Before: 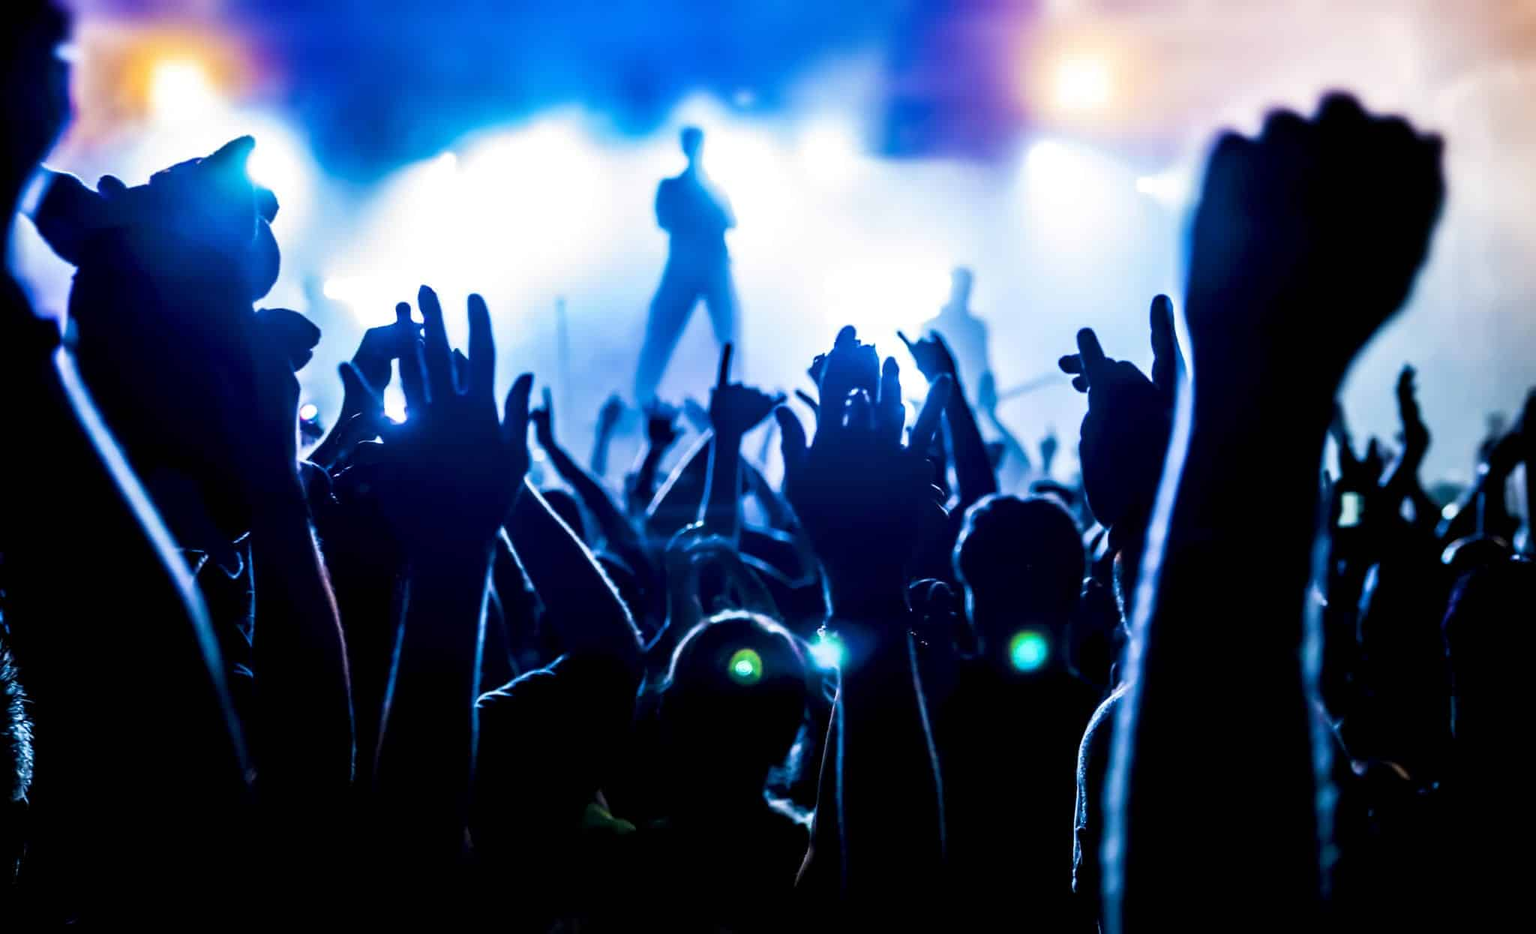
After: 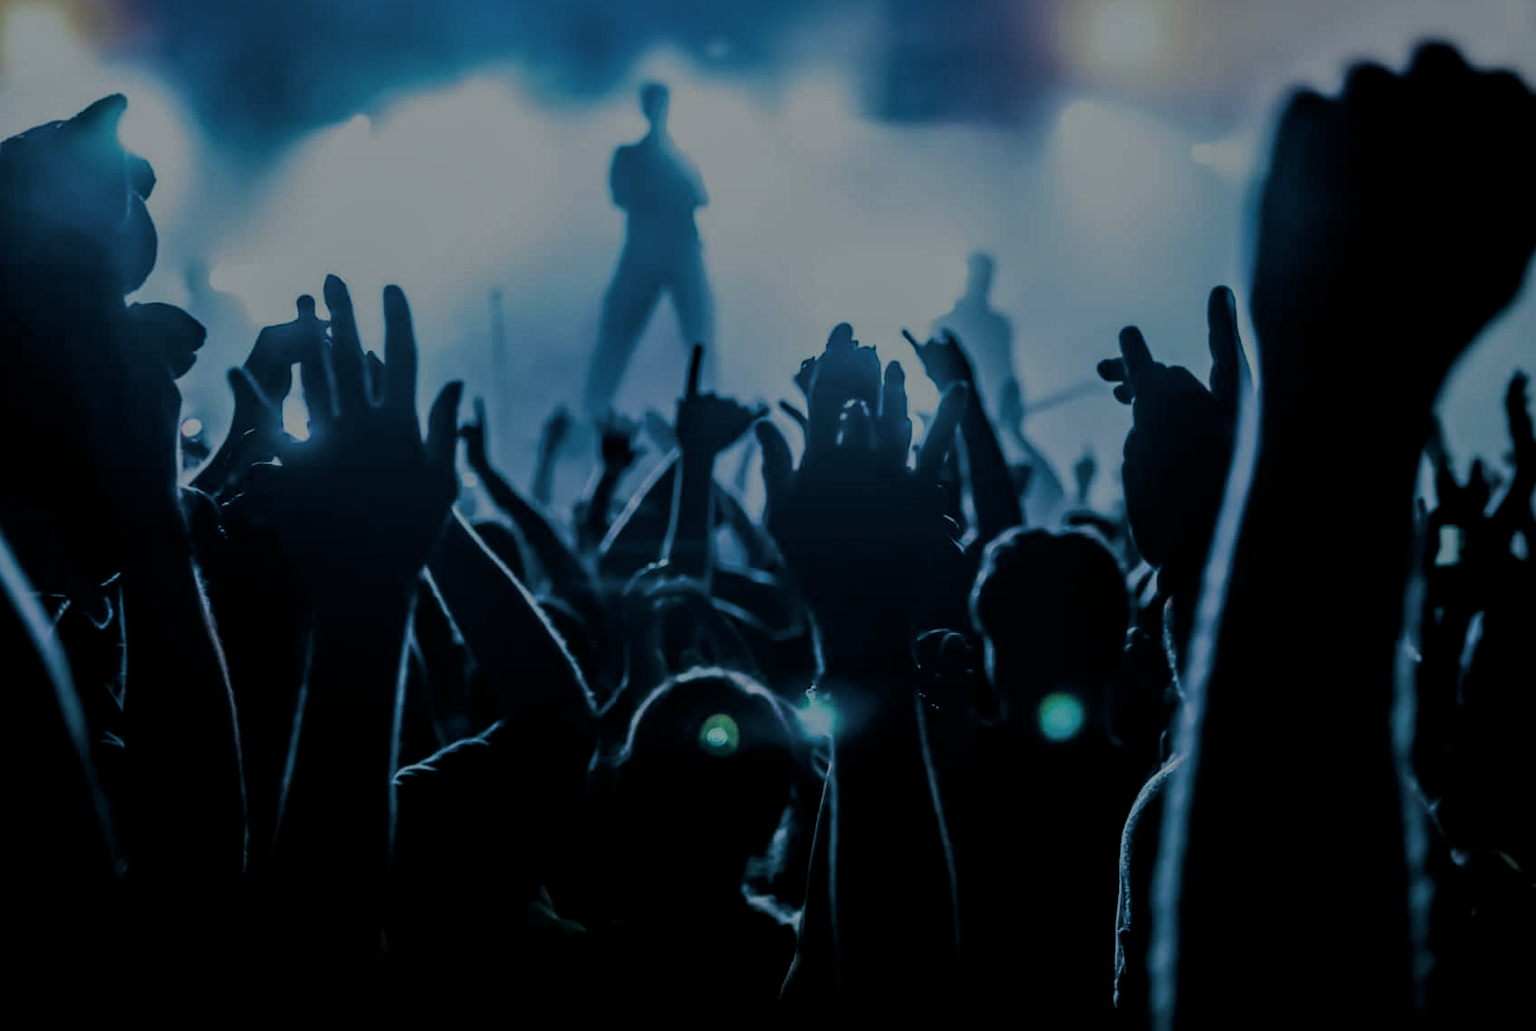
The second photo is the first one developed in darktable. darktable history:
crop: left 9.807%, top 6.259%, right 7.334%, bottom 2.177%
local contrast: detail 130%
haze removal: strength 0.29, distance 0.25, compatibility mode true, adaptive false
velvia: strength 15%
exposure: exposure -2.002 EV, compensate highlight preservation false
split-toning: shadows › hue 205.2°, shadows › saturation 0.43, highlights › hue 54°, highlights › saturation 0.54
